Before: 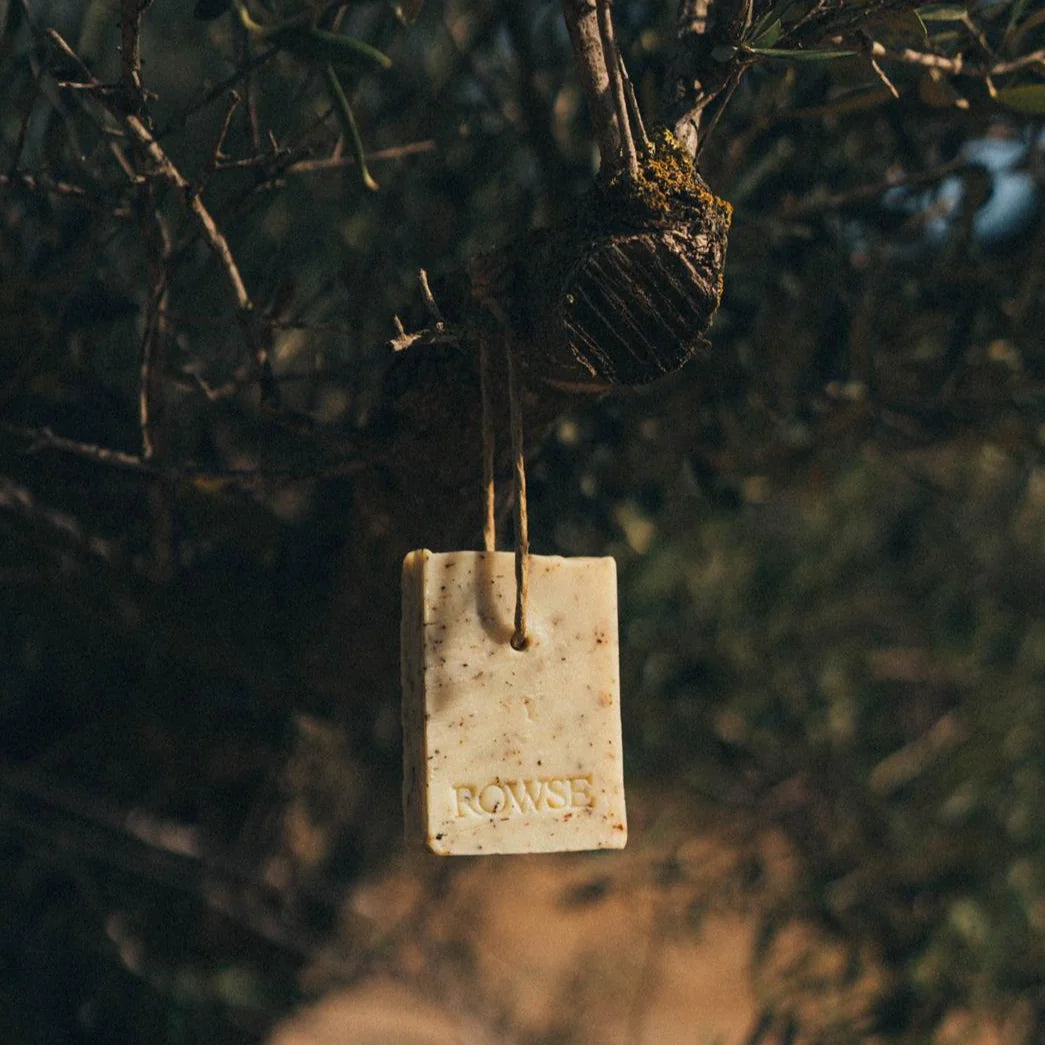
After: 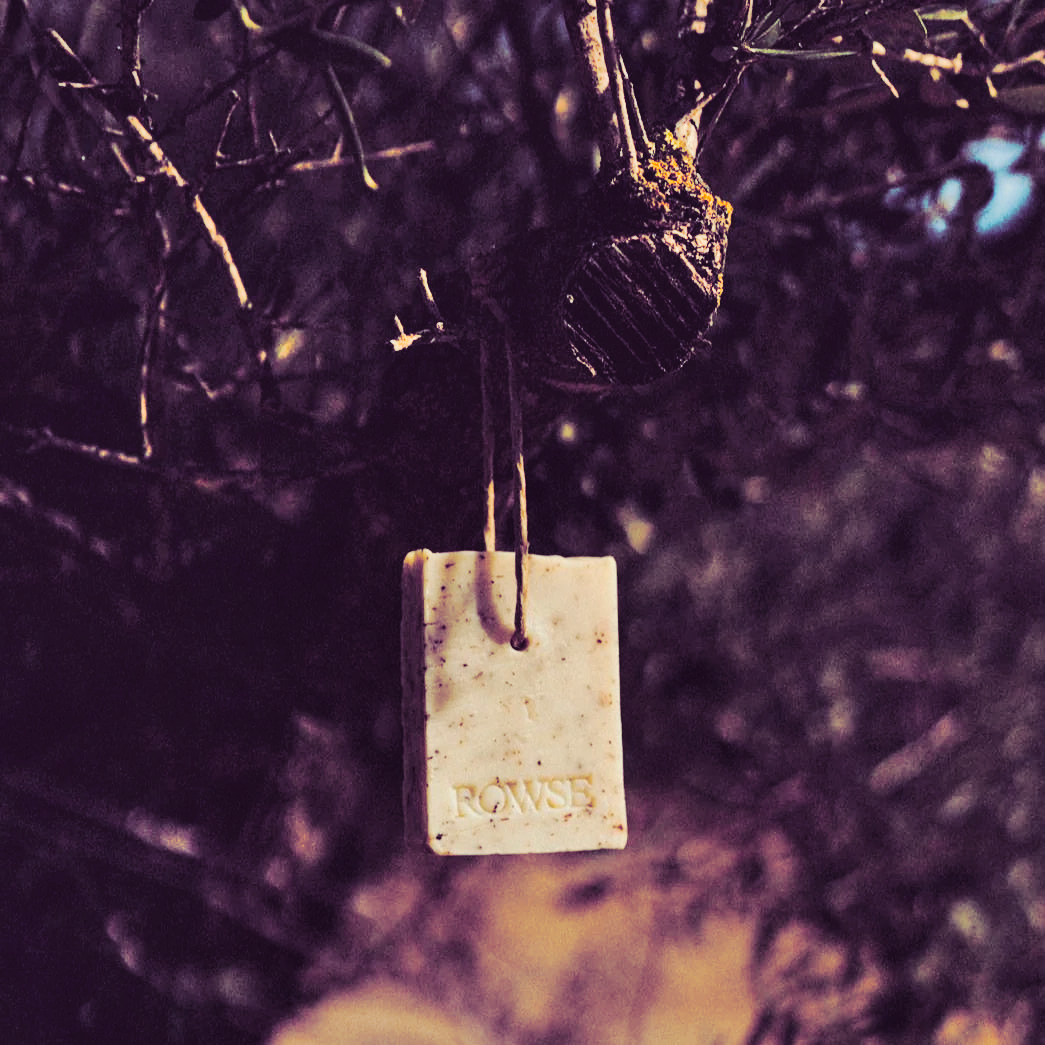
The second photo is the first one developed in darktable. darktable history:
tone curve: curves: ch0 [(0, 0) (0.003, 0.034) (0.011, 0.038) (0.025, 0.046) (0.044, 0.054) (0.069, 0.06) (0.1, 0.079) (0.136, 0.114) (0.177, 0.151) (0.224, 0.213) (0.277, 0.293) (0.335, 0.385) (0.399, 0.482) (0.468, 0.578) (0.543, 0.655) (0.623, 0.724) (0.709, 0.786) (0.801, 0.854) (0.898, 0.922) (1, 1)], preserve colors none
split-toning: shadows › hue 277.2°, shadows › saturation 0.74
shadows and highlights: soften with gaussian
